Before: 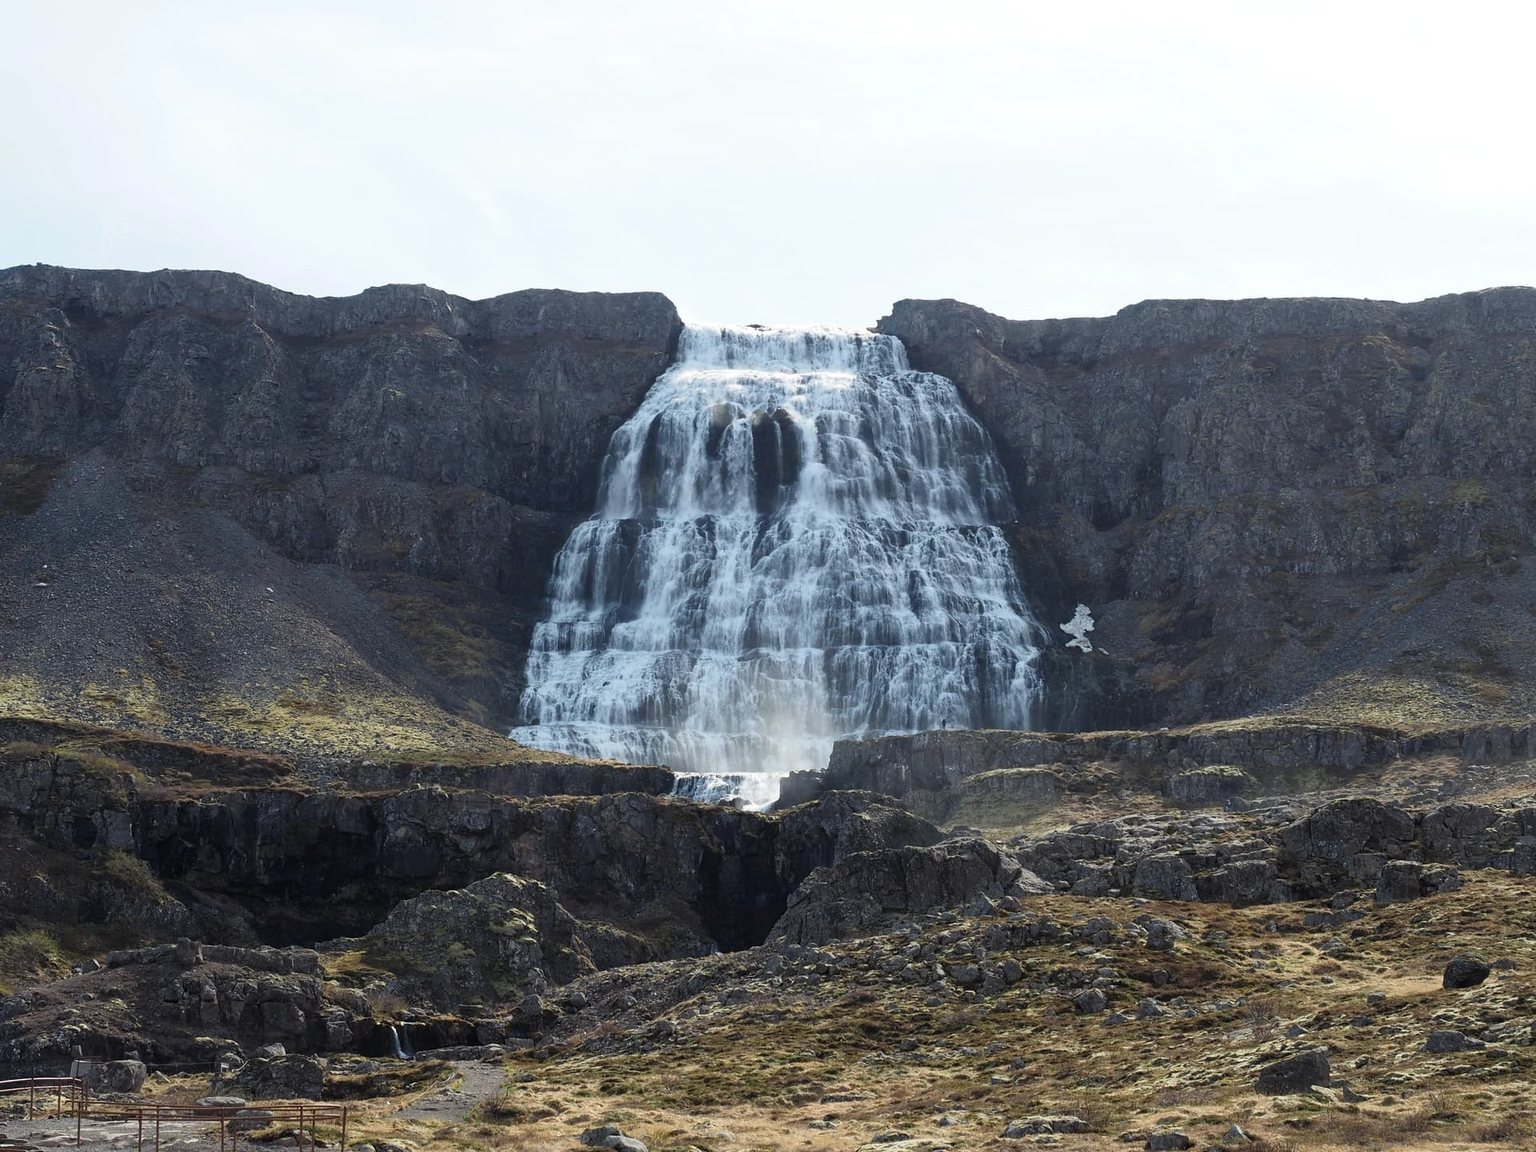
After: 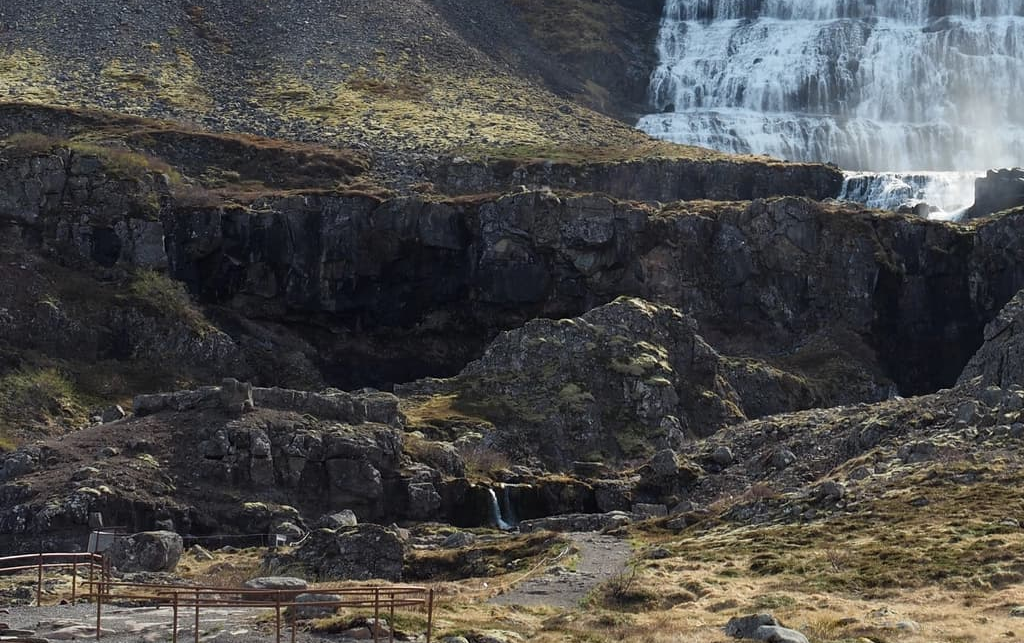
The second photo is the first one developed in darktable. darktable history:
crop and rotate: top 55.195%, right 46.648%, bottom 0.114%
